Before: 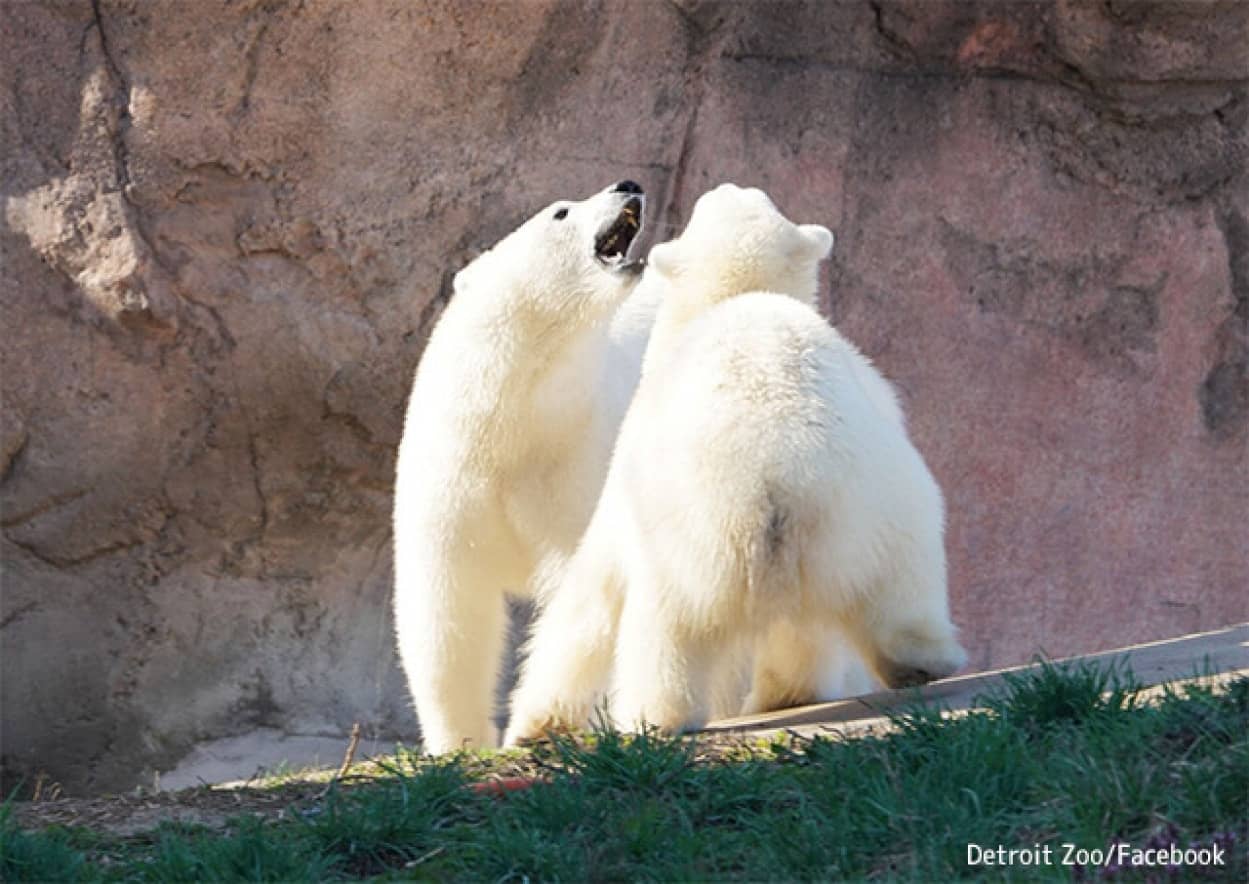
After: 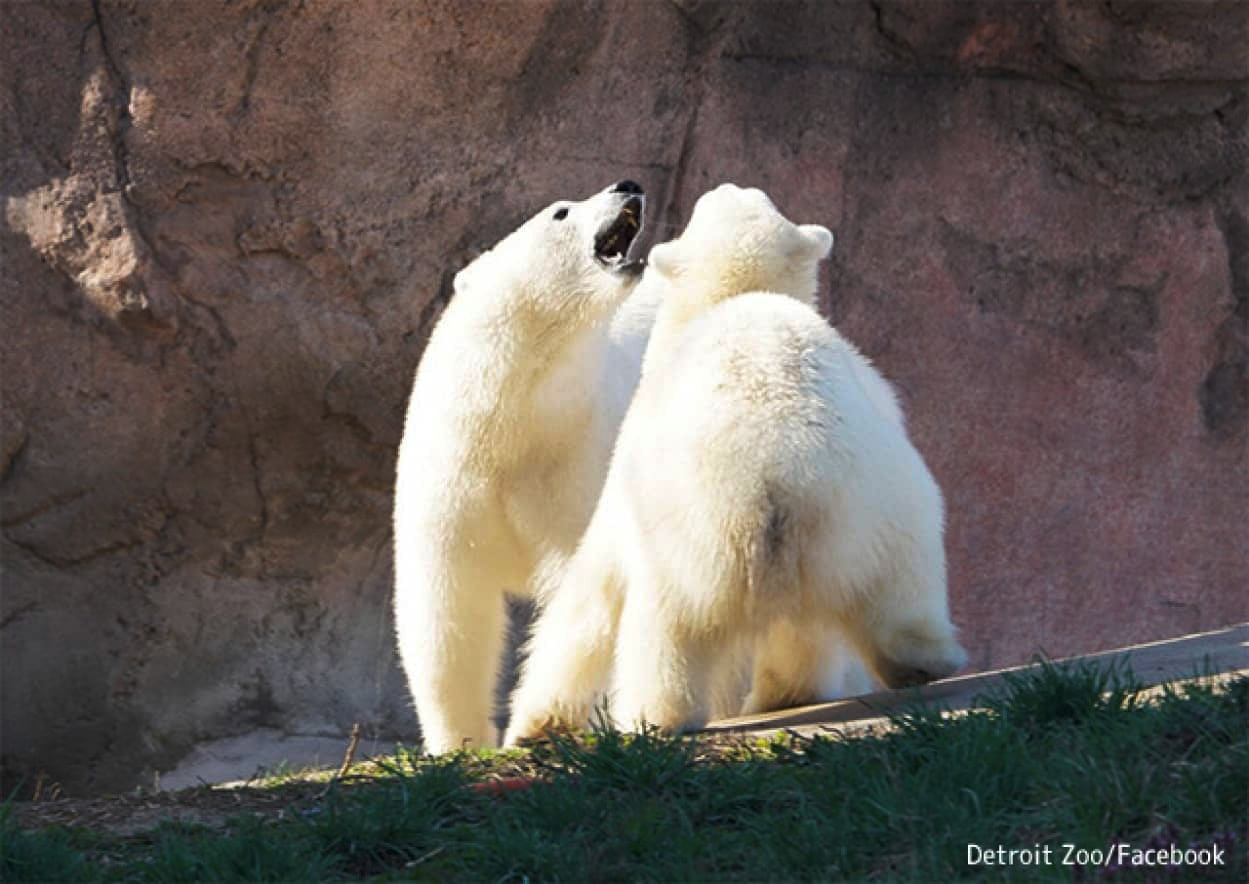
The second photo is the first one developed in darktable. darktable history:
color correction: highlights a* 0.003, highlights b* -0.283
tone curve: curves: ch0 [(0, 0) (0.536, 0.402) (1, 1)], preserve colors none
